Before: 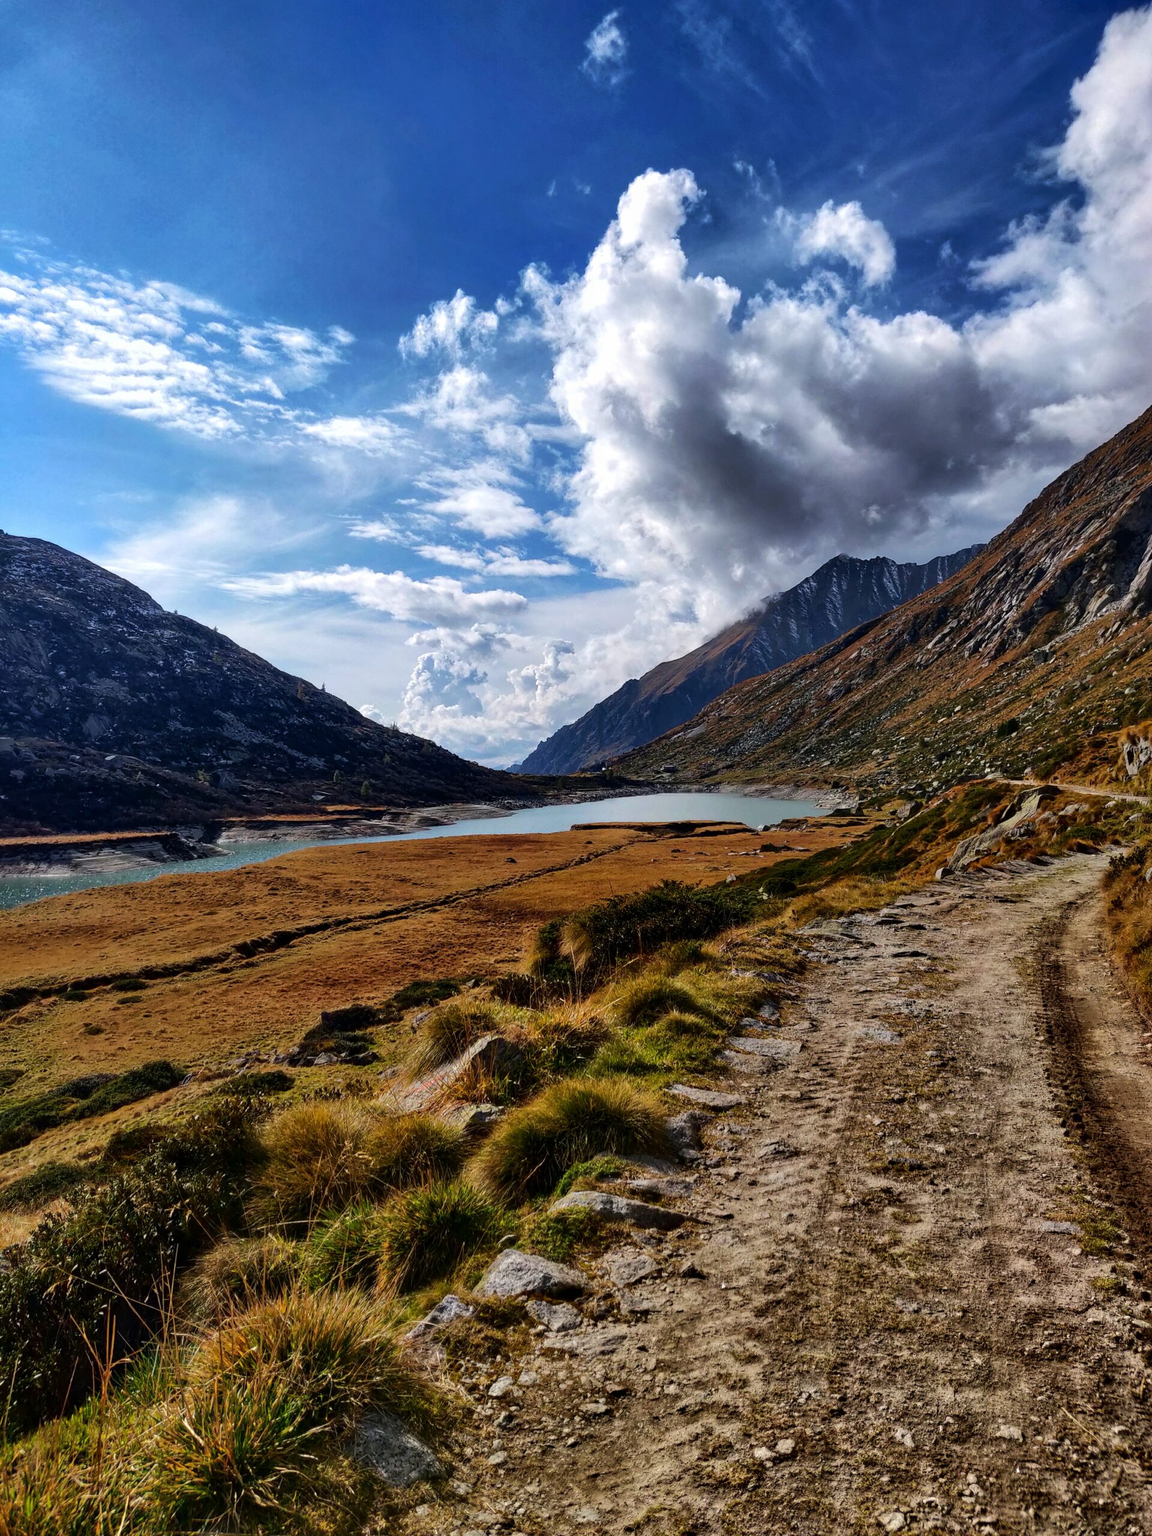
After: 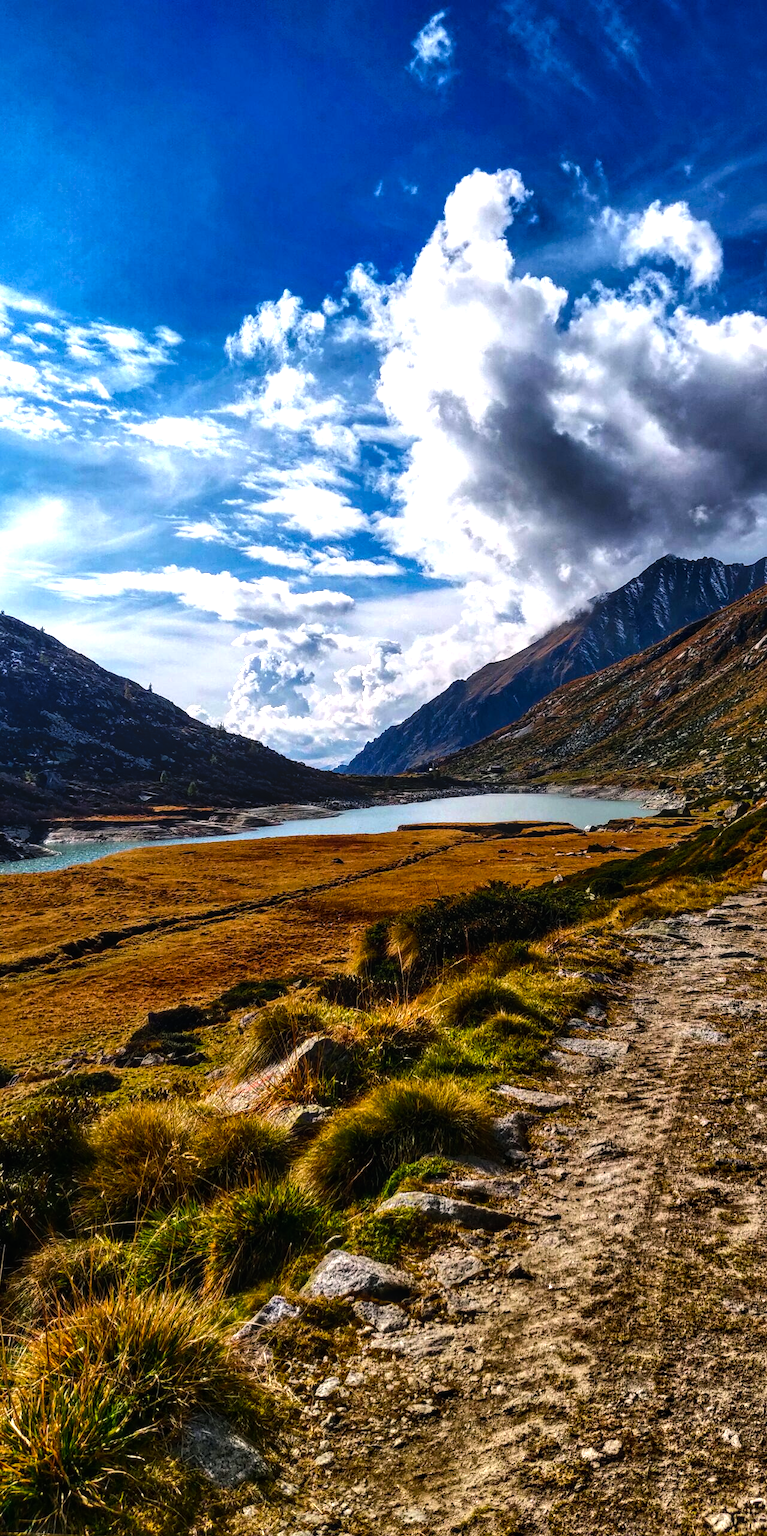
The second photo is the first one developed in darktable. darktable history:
crop and rotate: left 15.055%, right 18.278%
color balance rgb: shadows lift › chroma 1%, shadows lift › hue 217.2°, power › hue 310.8°, highlights gain › chroma 1%, highlights gain › hue 54°, global offset › luminance 0.5%, global offset › hue 171.6°, perceptual saturation grading › global saturation 14.09%, perceptual saturation grading › highlights -25%, perceptual saturation grading › shadows 30%, perceptual brilliance grading › highlights 13.42%, perceptual brilliance grading › mid-tones 8.05%, perceptual brilliance grading › shadows -17.45%, global vibrance 25%
local contrast: detail 130%
exposure: black level correction 0, exposure 0.95 EV, compensate exposure bias true, compensate highlight preservation false
color balance: contrast 10%
